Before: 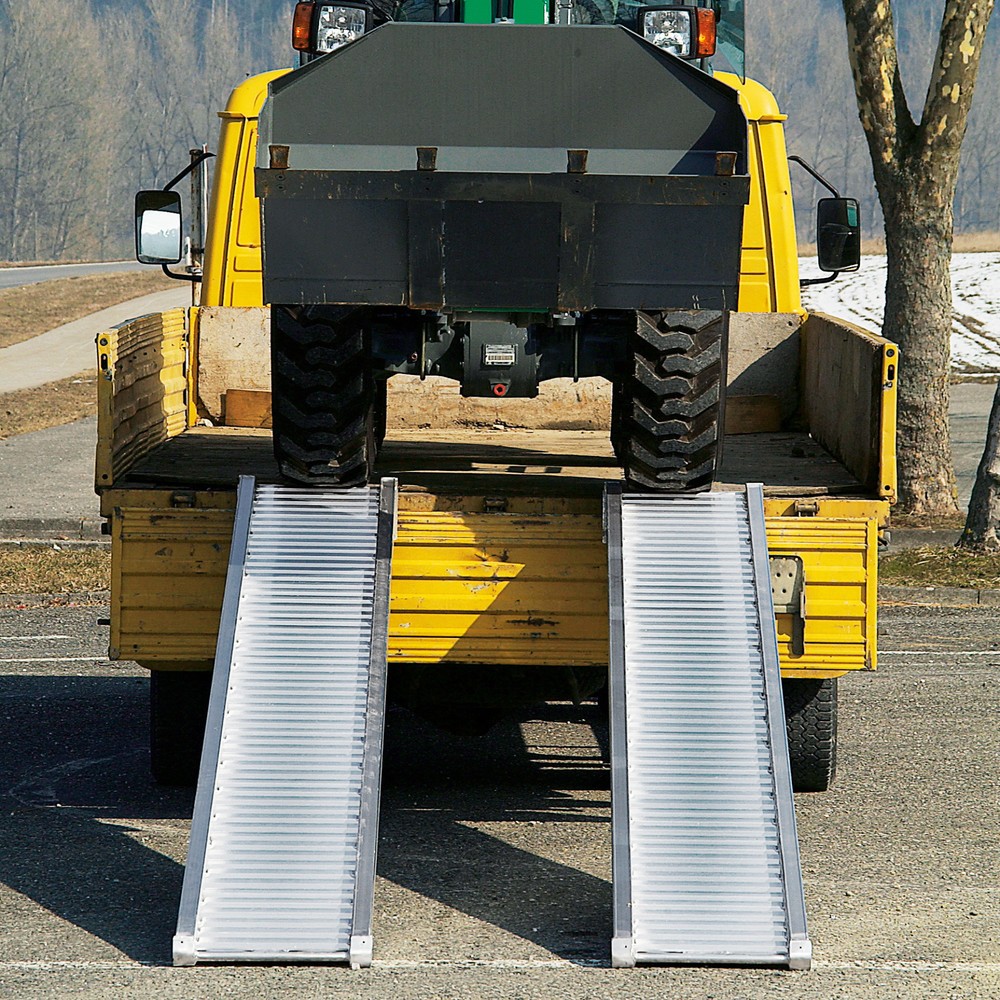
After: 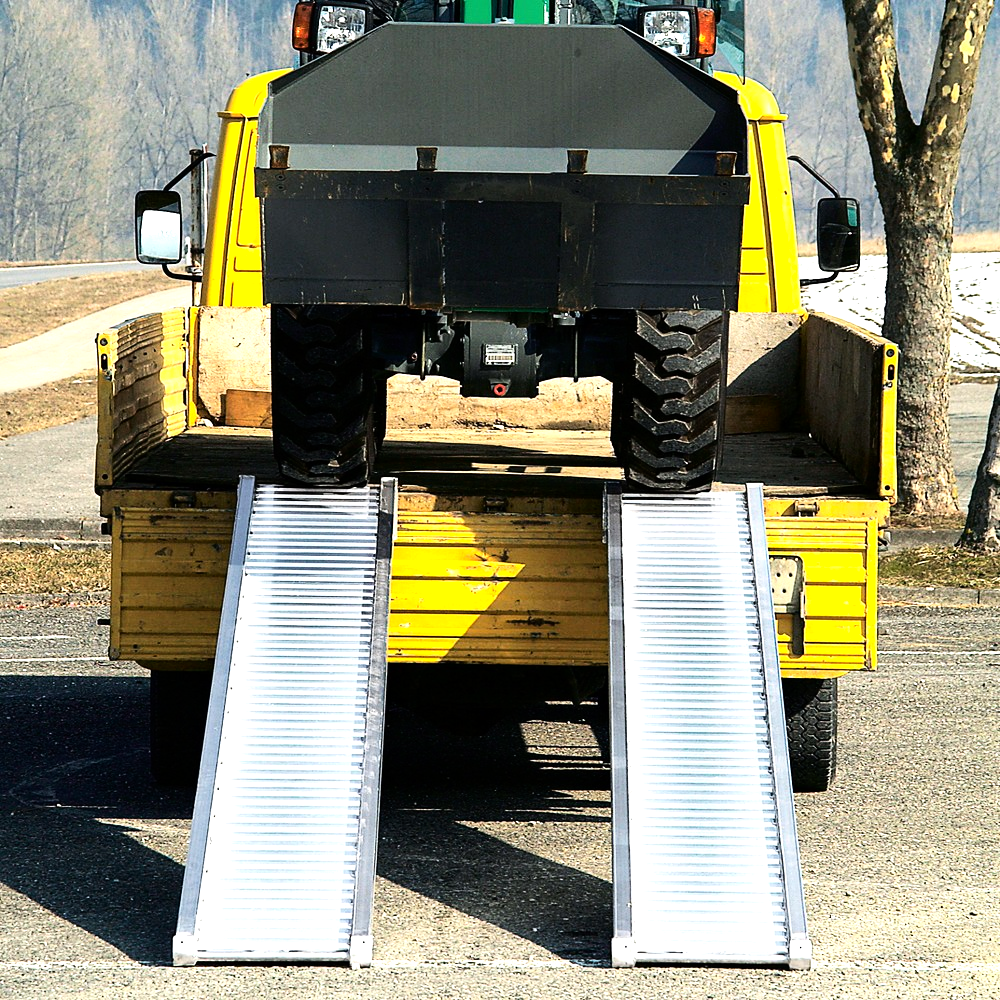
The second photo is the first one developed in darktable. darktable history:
contrast brightness saturation: contrast 0.143
color balance rgb: shadows lift › luminance -9.874%, perceptual saturation grading › global saturation -1.048%, perceptual brilliance grading › global brilliance 4.086%, global vibrance 15.799%, saturation formula JzAzBz (2021)
tone equalizer: -8 EV -0.773 EV, -7 EV -0.71 EV, -6 EV -0.631 EV, -5 EV -0.386 EV, -3 EV 0.399 EV, -2 EV 0.6 EV, -1 EV 0.697 EV, +0 EV 0.779 EV
